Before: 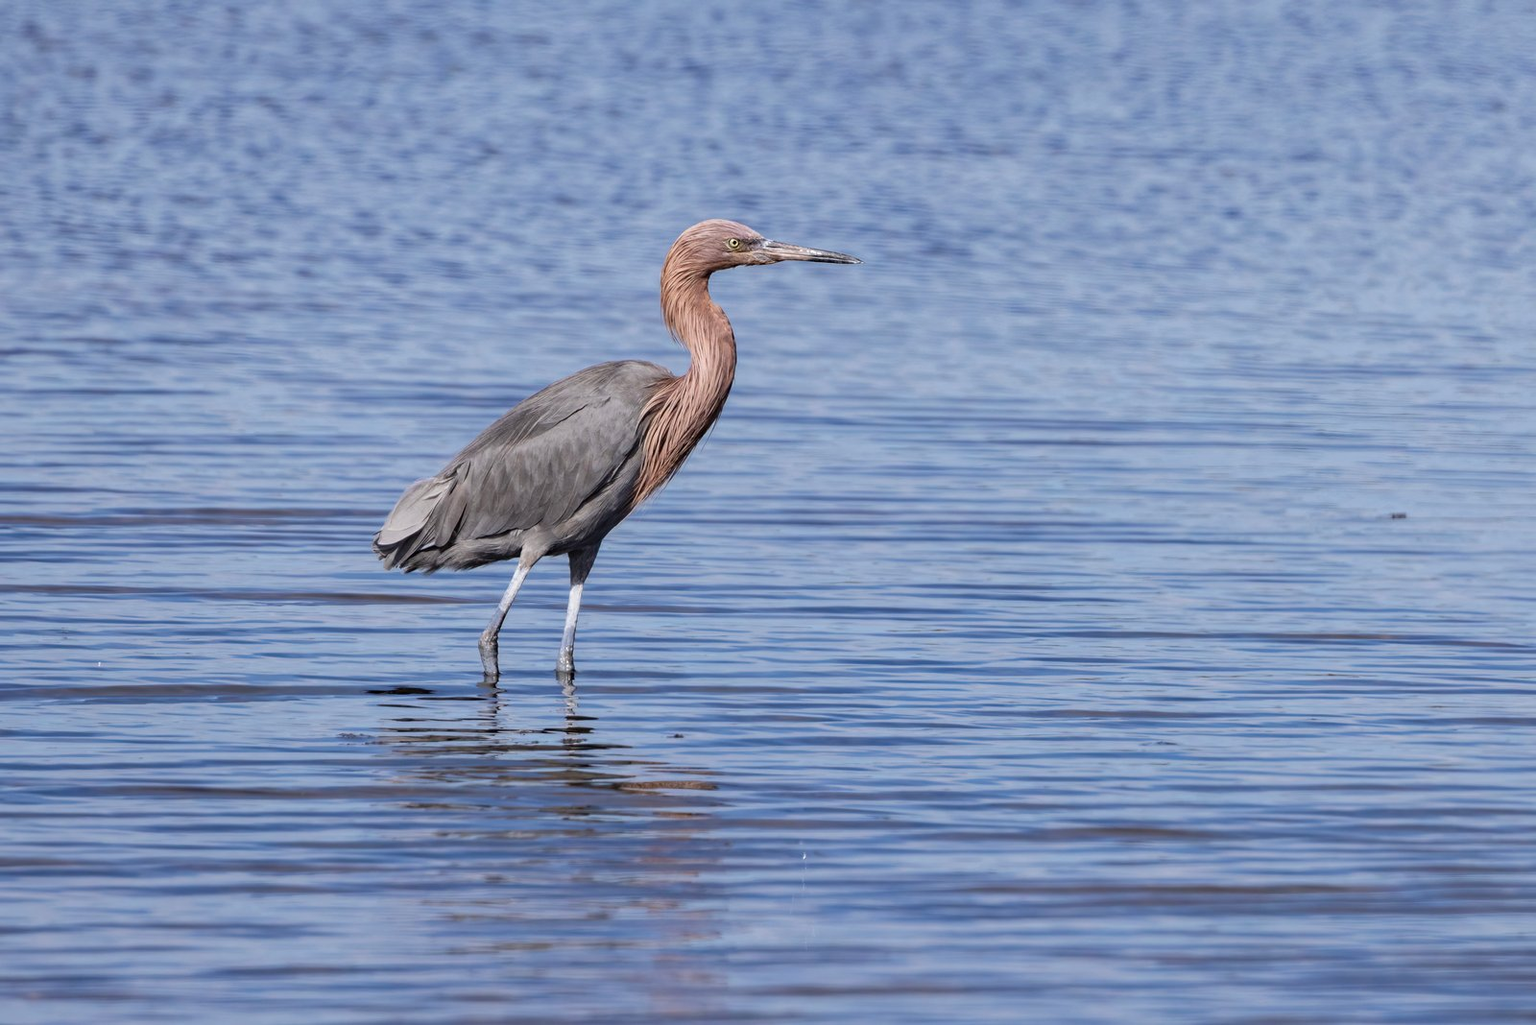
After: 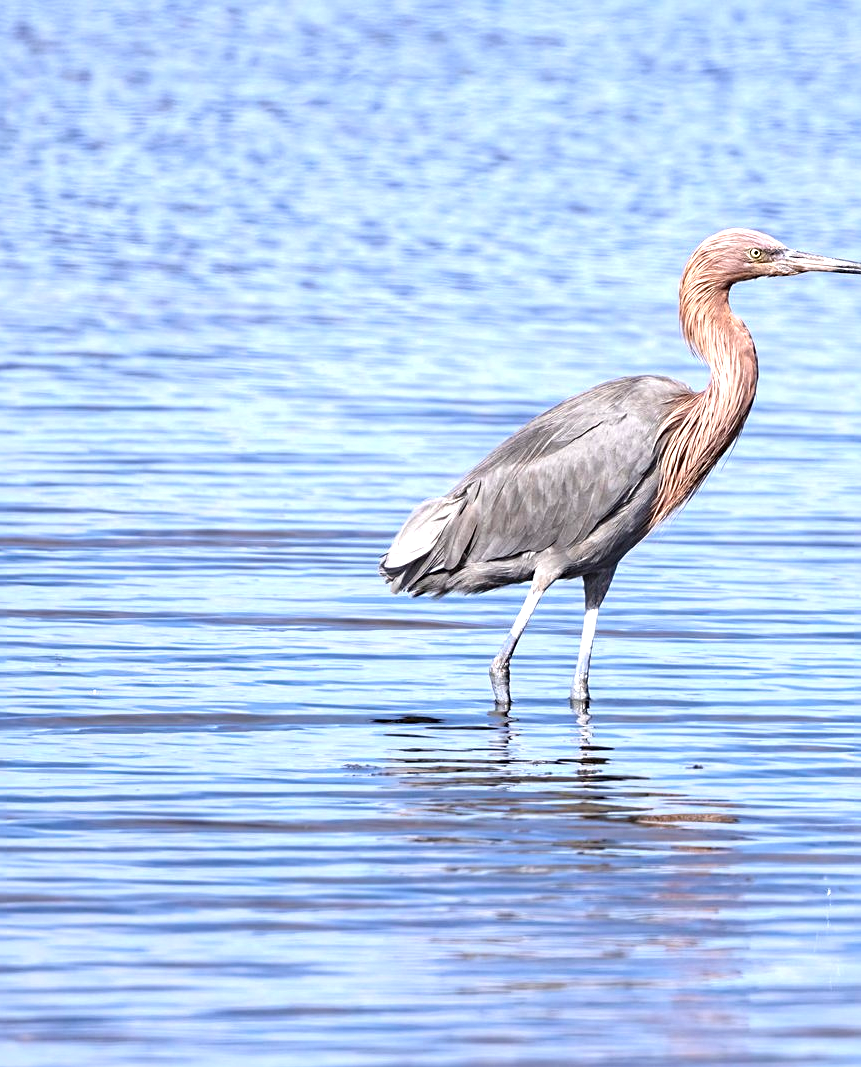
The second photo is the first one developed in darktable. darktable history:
sharpen: radius 2.529, amount 0.323
crop: left 0.587%, right 45.588%, bottom 0.086%
exposure: black level correction 0, exposure 1.2 EV, compensate exposure bias true, compensate highlight preservation false
